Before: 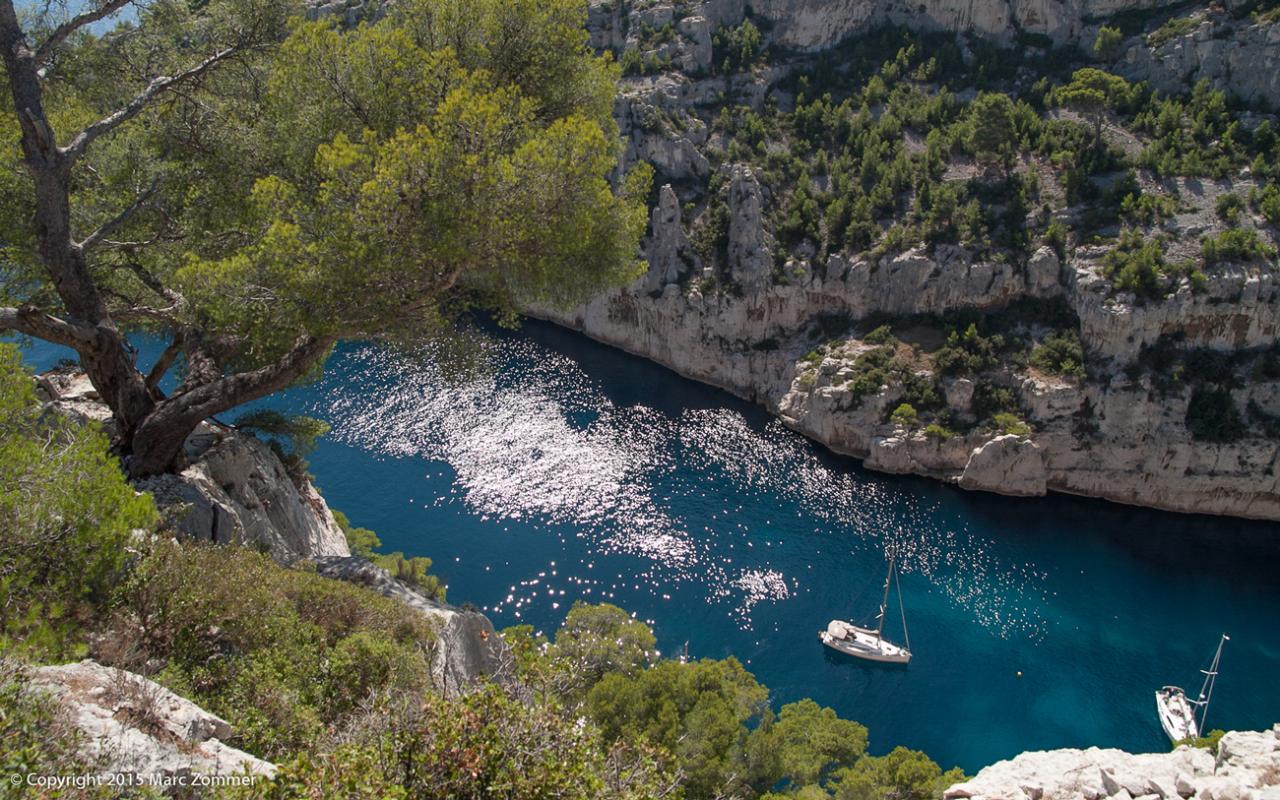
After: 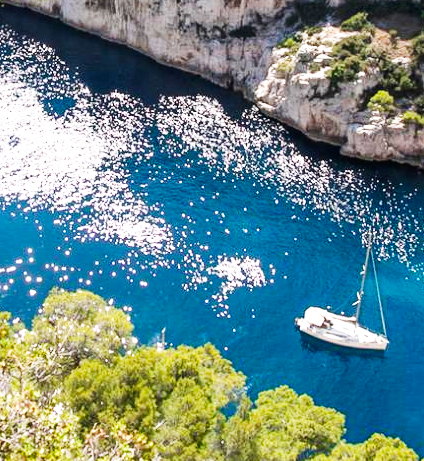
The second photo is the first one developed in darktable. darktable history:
crop: left 40.878%, top 39.176%, right 25.993%, bottom 3.081%
tone equalizer: -8 EV 0.06 EV, smoothing diameter 25%, edges refinement/feathering 10, preserve details guided filter
exposure: exposure 0.493 EV, compensate highlight preservation false
base curve: curves: ch0 [(0, 0) (0.007, 0.004) (0.027, 0.03) (0.046, 0.07) (0.207, 0.54) (0.442, 0.872) (0.673, 0.972) (1, 1)], preserve colors none
